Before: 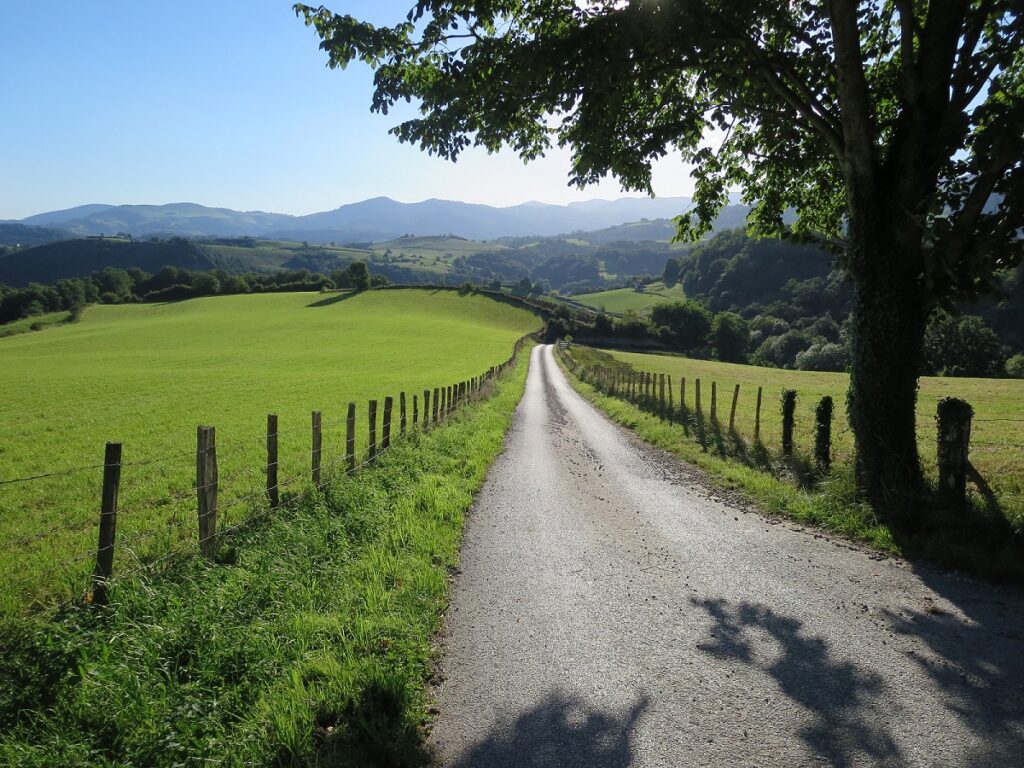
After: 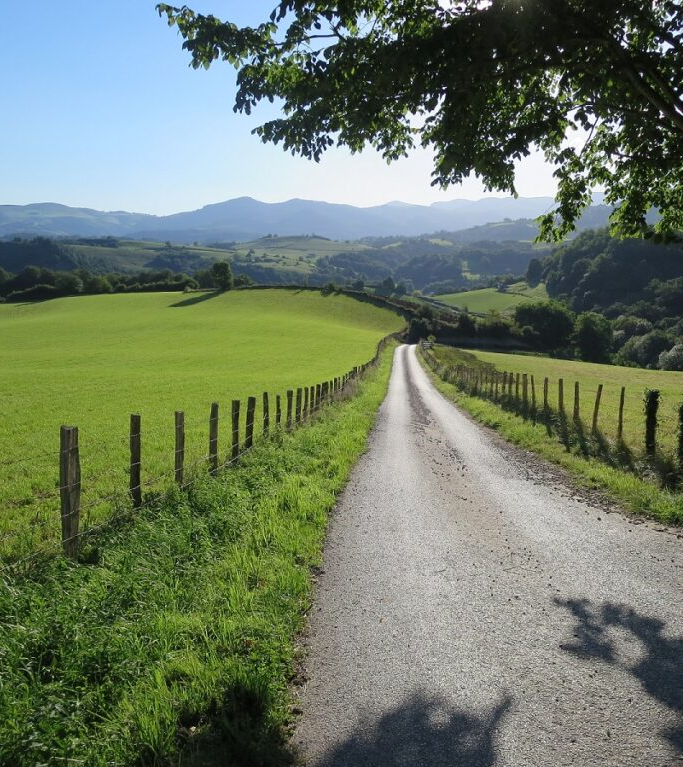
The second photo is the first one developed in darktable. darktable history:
crop and rotate: left 13.416%, right 19.868%
